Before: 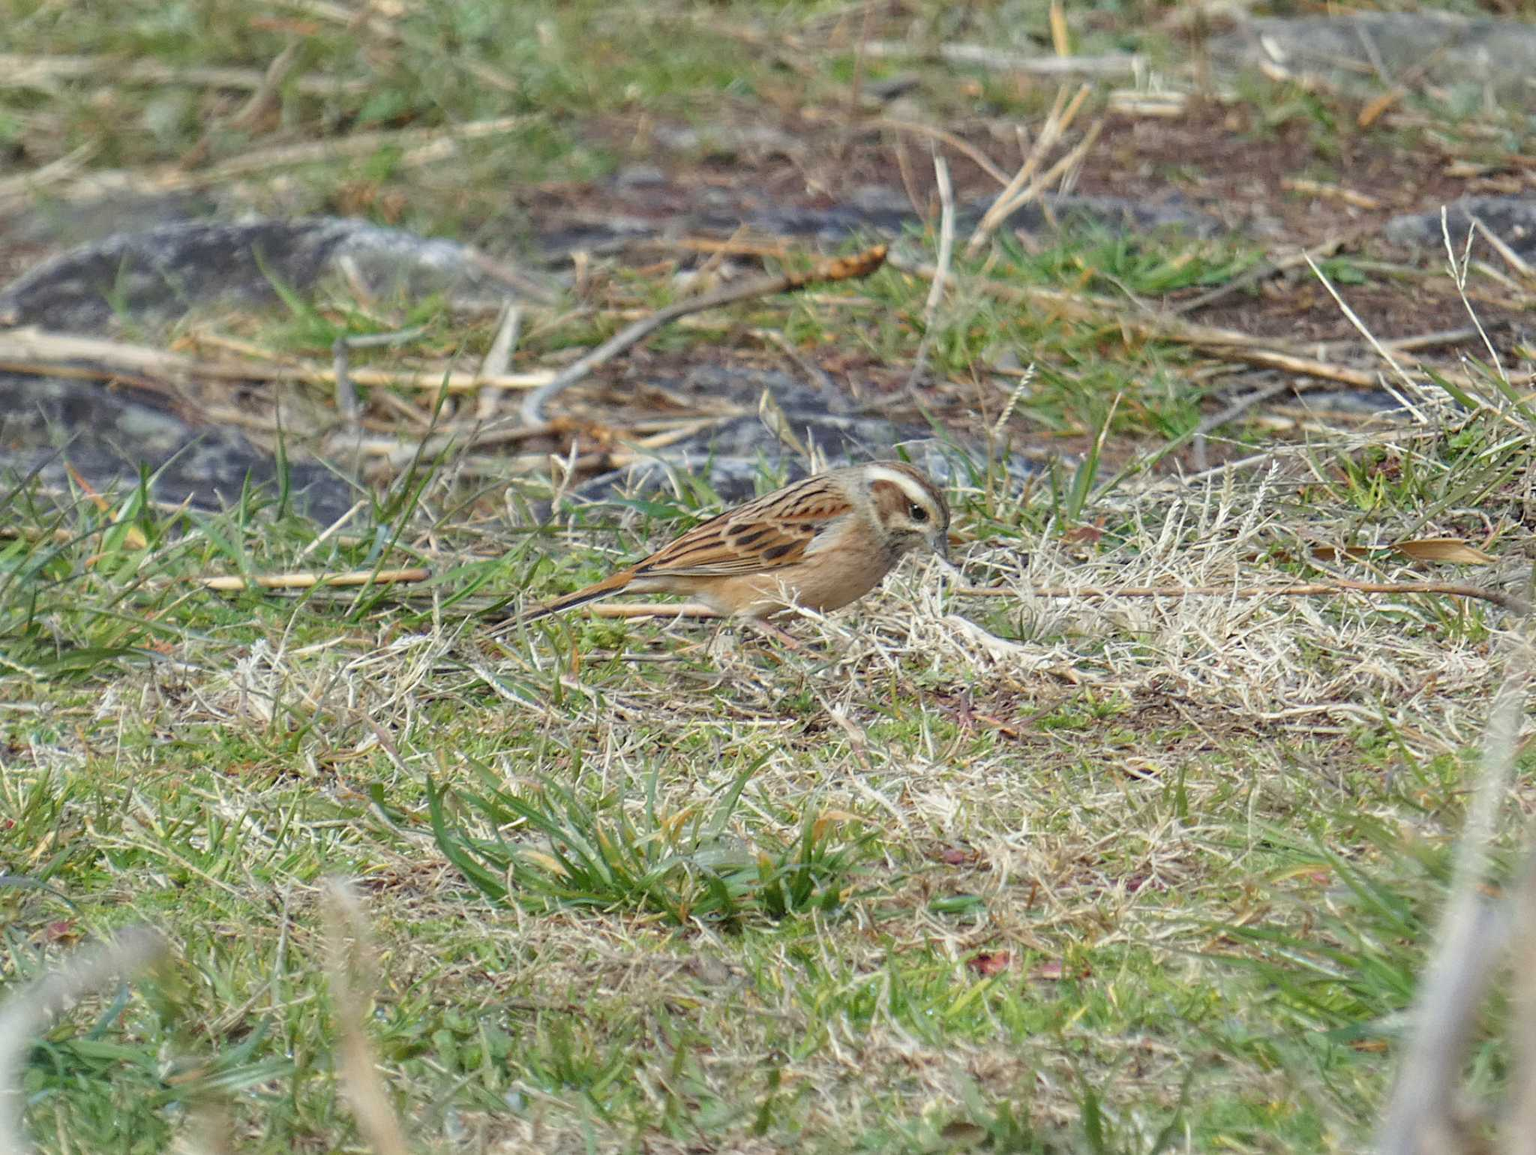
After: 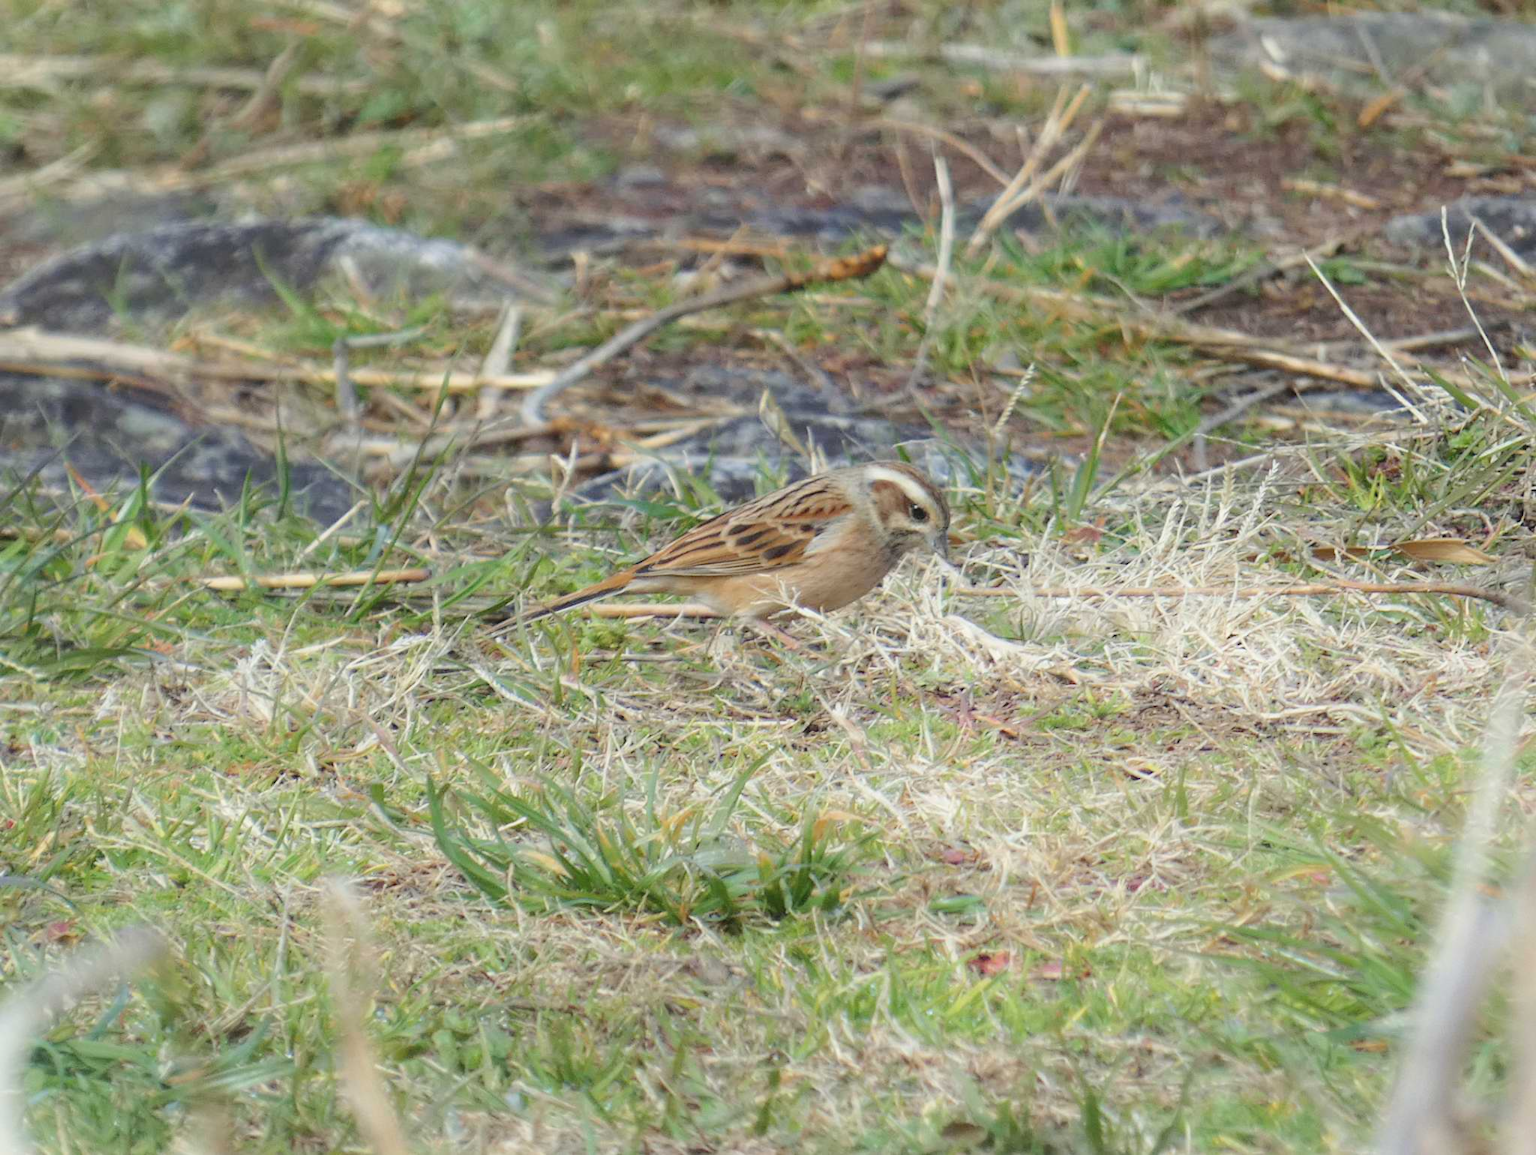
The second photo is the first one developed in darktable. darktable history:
shadows and highlights: shadows -54.3, highlights 86.09, soften with gaussian
contrast equalizer: octaves 7, y [[0.502, 0.505, 0.512, 0.529, 0.564, 0.588], [0.5 ×6], [0.502, 0.505, 0.512, 0.529, 0.564, 0.588], [0, 0.001, 0.001, 0.004, 0.008, 0.011], [0, 0.001, 0.001, 0.004, 0.008, 0.011]], mix -1
